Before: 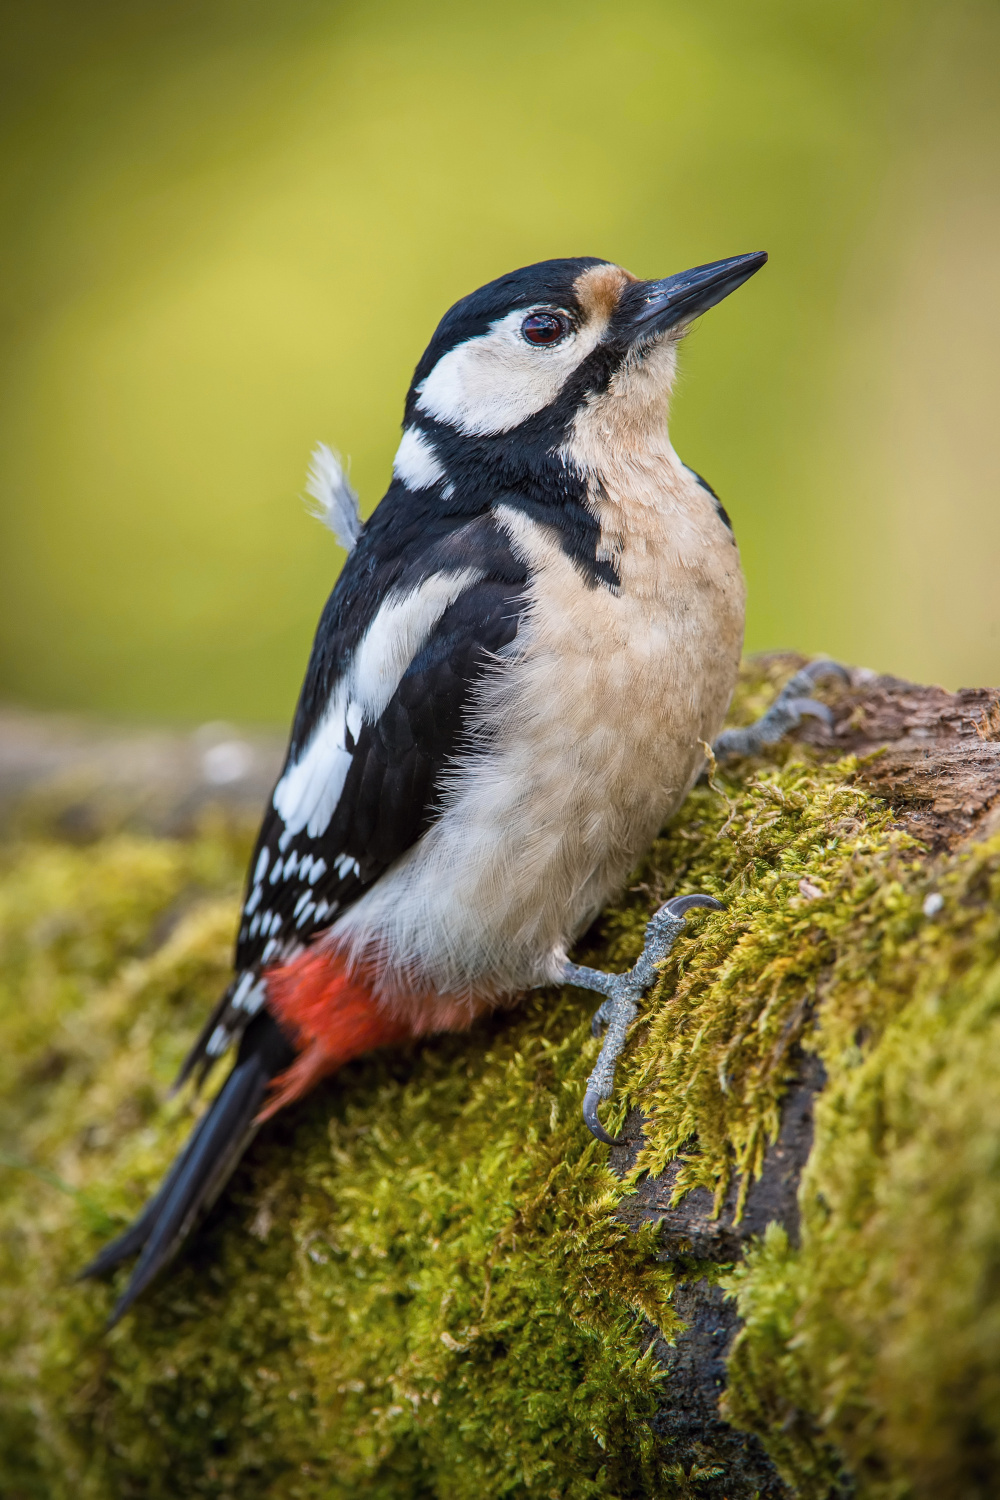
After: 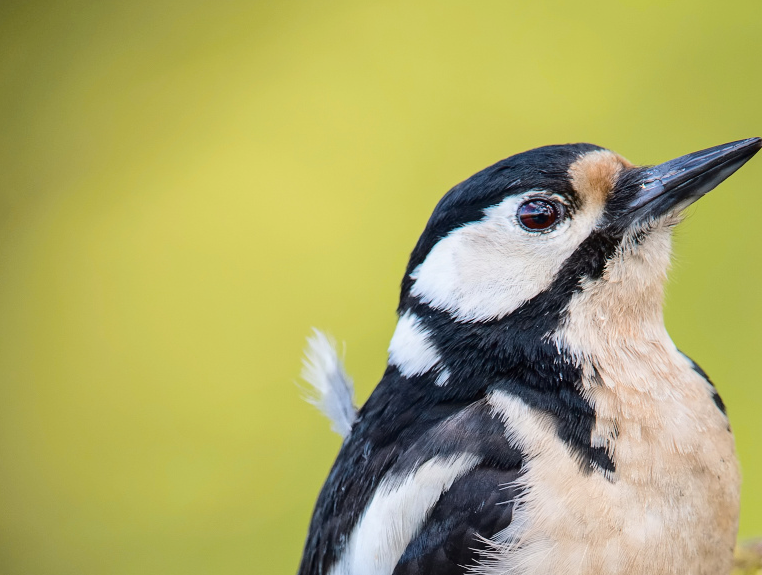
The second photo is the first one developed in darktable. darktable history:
crop: left 0.507%, top 7.648%, right 23.217%, bottom 53.995%
tone curve: curves: ch0 [(0, 0) (0.003, 0.001) (0.011, 0.008) (0.025, 0.015) (0.044, 0.025) (0.069, 0.037) (0.1, 0.056) (0.136, 0.091) (0.177, 0.157) (0.224, 0.231) (0.277, 0.319) (0.335, 0.4) (0.399, 0.493) (0.468, 0.571) (0.543, 0.645) (0.623, 0.706) (0.709, 0.77) (0.801, 0.838) (0.898, 0.918) (1, 1)], color space Lab, independent channels, preserve colors none
